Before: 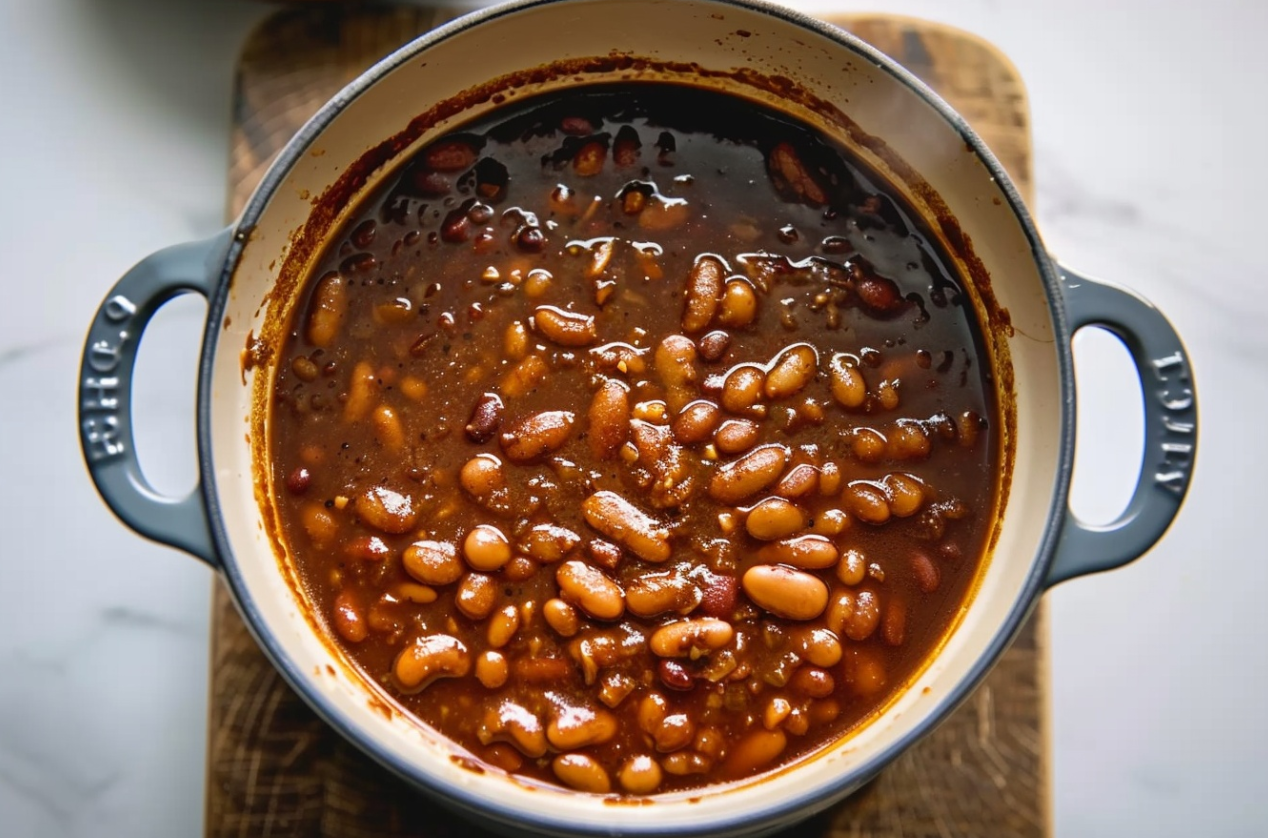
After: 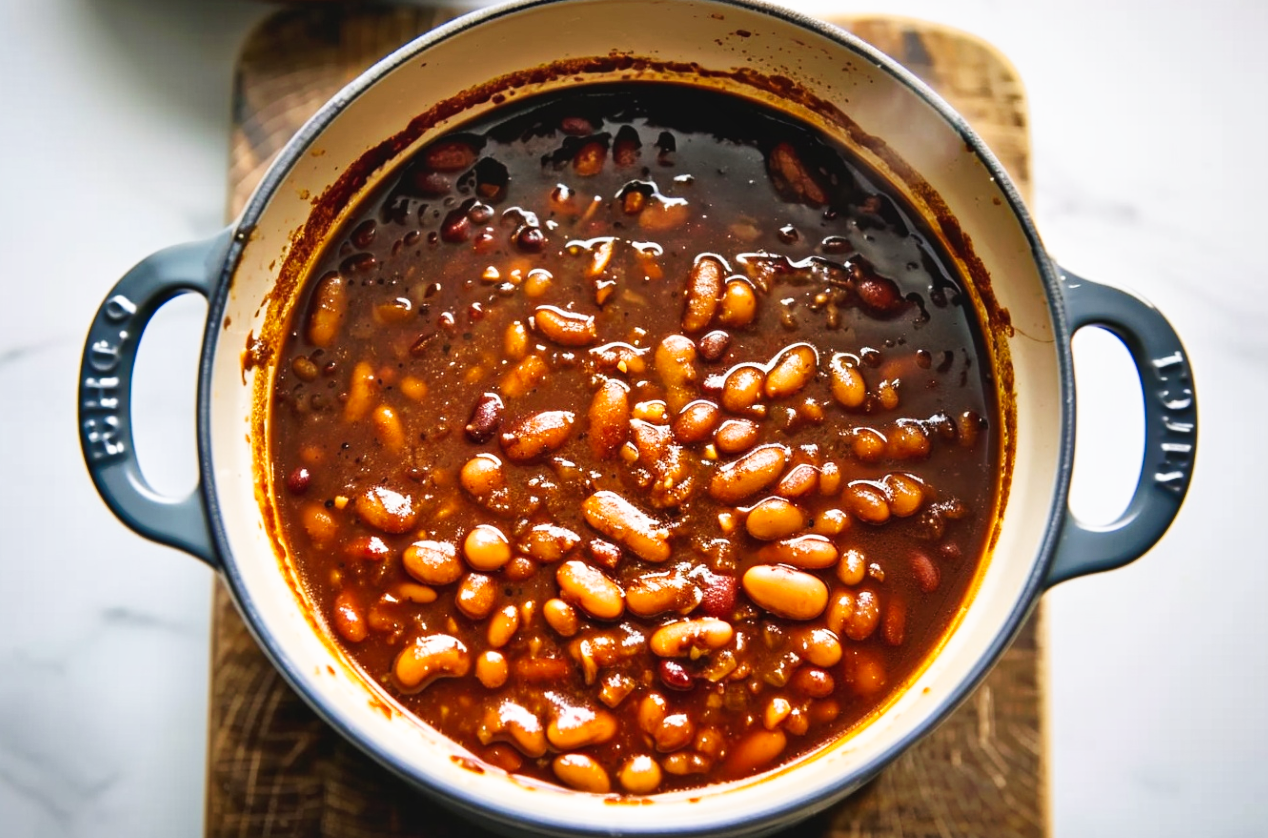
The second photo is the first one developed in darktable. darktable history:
tone curve: curves: ch0 [(0, 0) (0.003, 0.011) (0.011, 0.02) (0.025, 0.032) (0.044, 0.046) (0.069, 0.071) (0.1, 0.107) (0.136, 0.144) (0.177, 0.189) (0.224, 0.244) (0.277, 0.309) (0.335, 0.398) (0.399, 0.477) (0.468, 0.583) (0.543, 0.675) (0.623, 0.772) (0.709, 0.855) (0.801, 0.926) (0.898, 0.979) (1, 1)], preserve colors none
shadows and highlights: soften with gaussian
